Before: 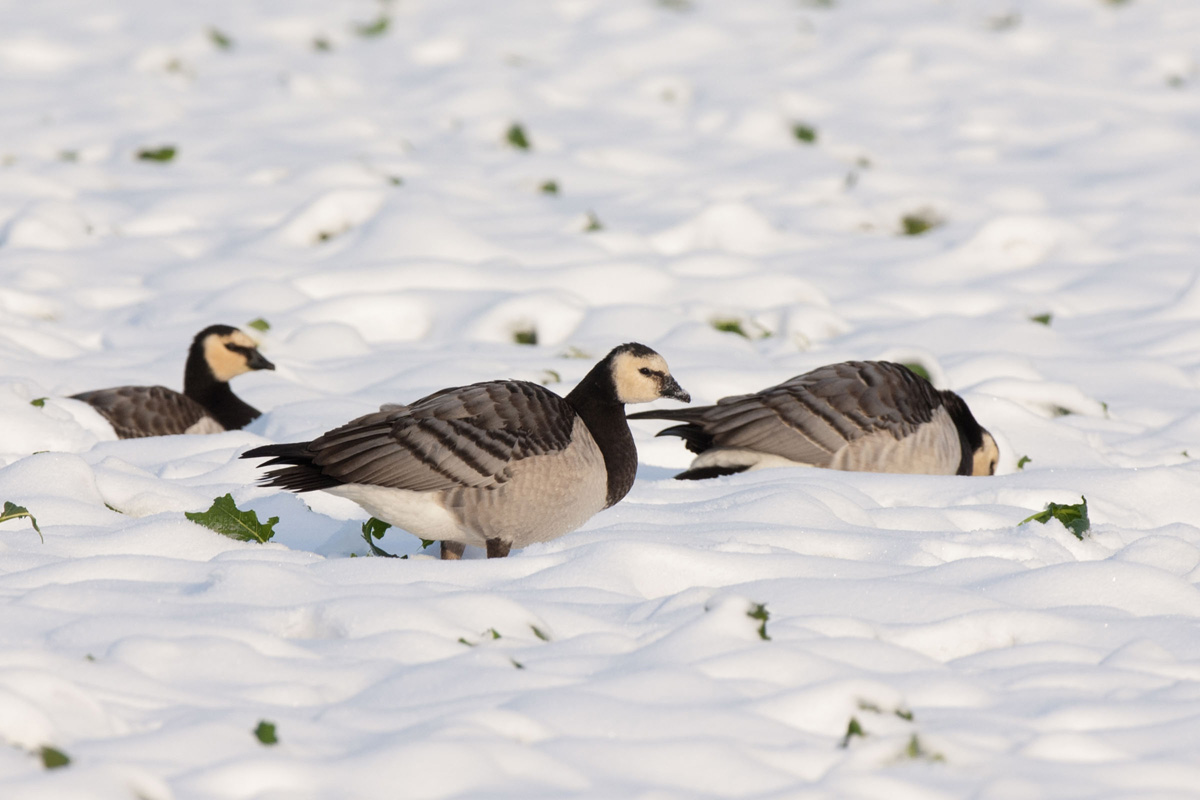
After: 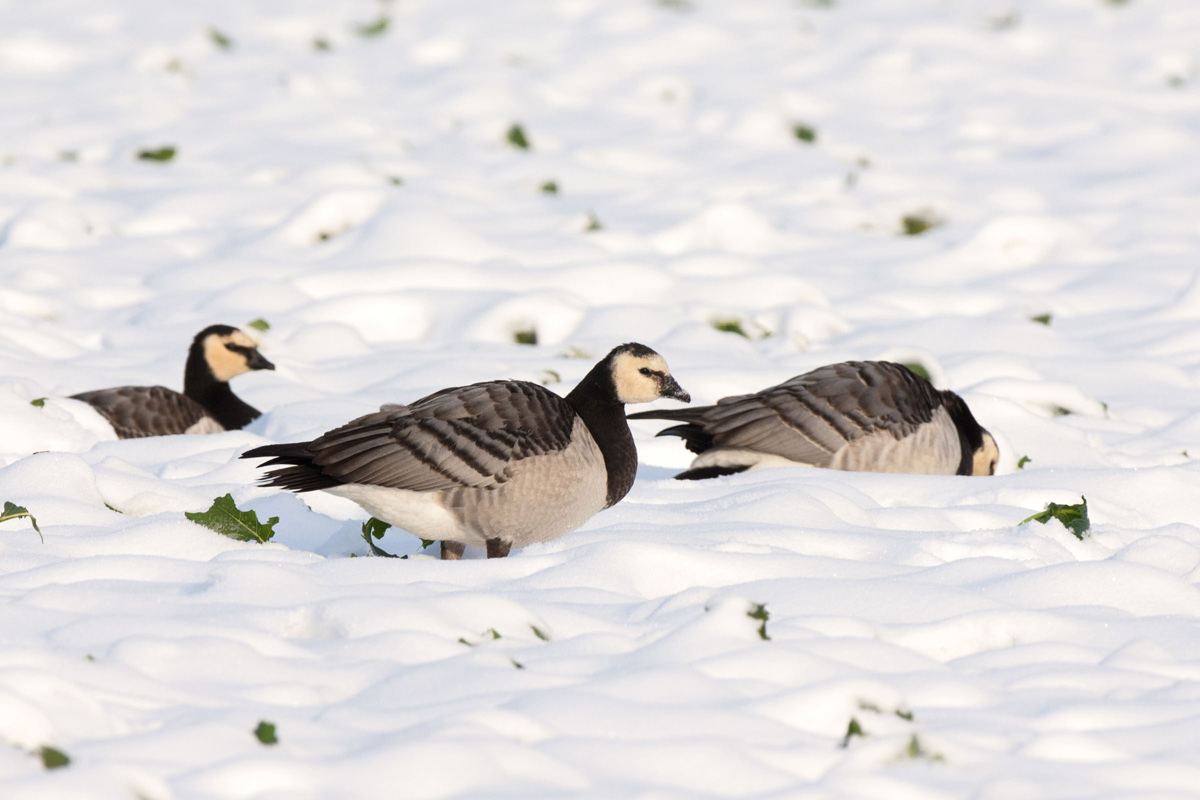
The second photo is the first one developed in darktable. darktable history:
shadows and highlights: shadows -12.83, white point adjustment 4.09, highlights 28.91, highlights color adjustment 53.23%
